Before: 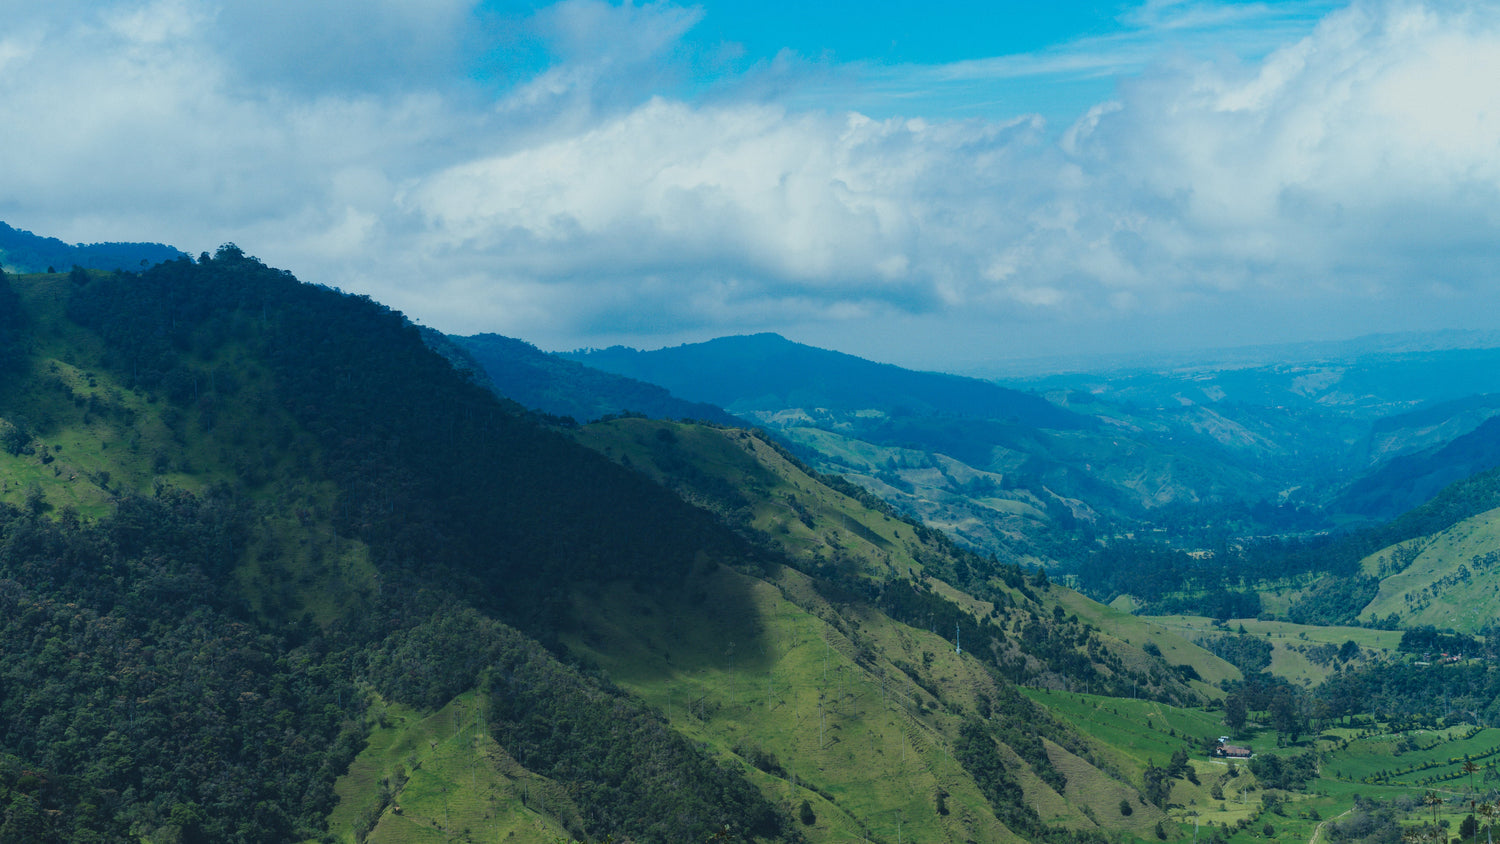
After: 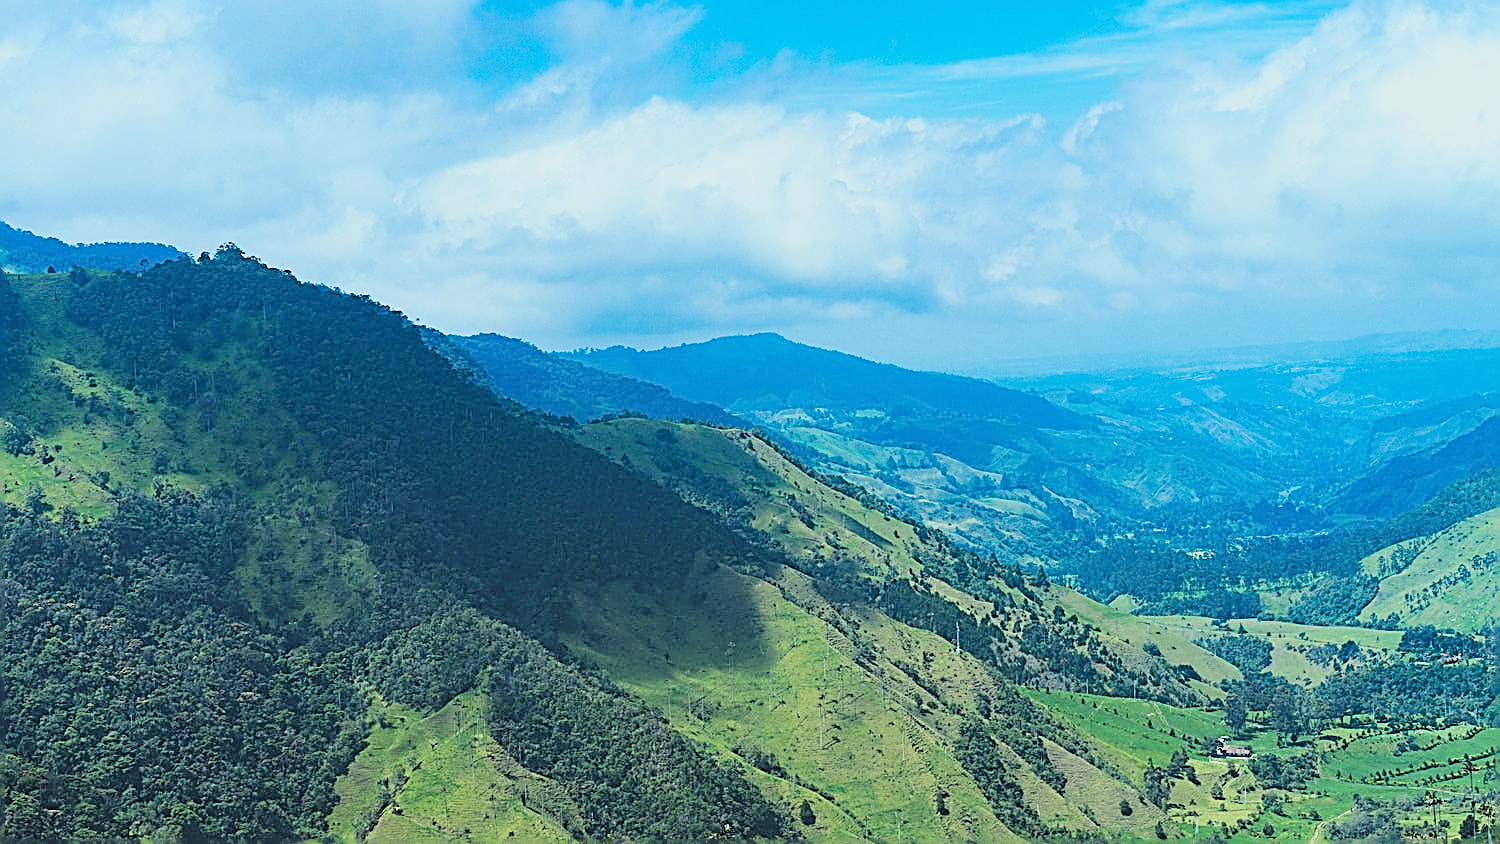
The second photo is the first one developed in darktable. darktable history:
rgb levels: preserve colors max RGB
filmic rgb: black relative exposure -7.15 EV, white relative exposure 5.36 EV, hardness 3.02, color science v6 (2022)
exposure: black level correction 0, exposure 1.5 EV, compensate exposure bias true, compensate highlight preservation false
sharpen: amount 2
